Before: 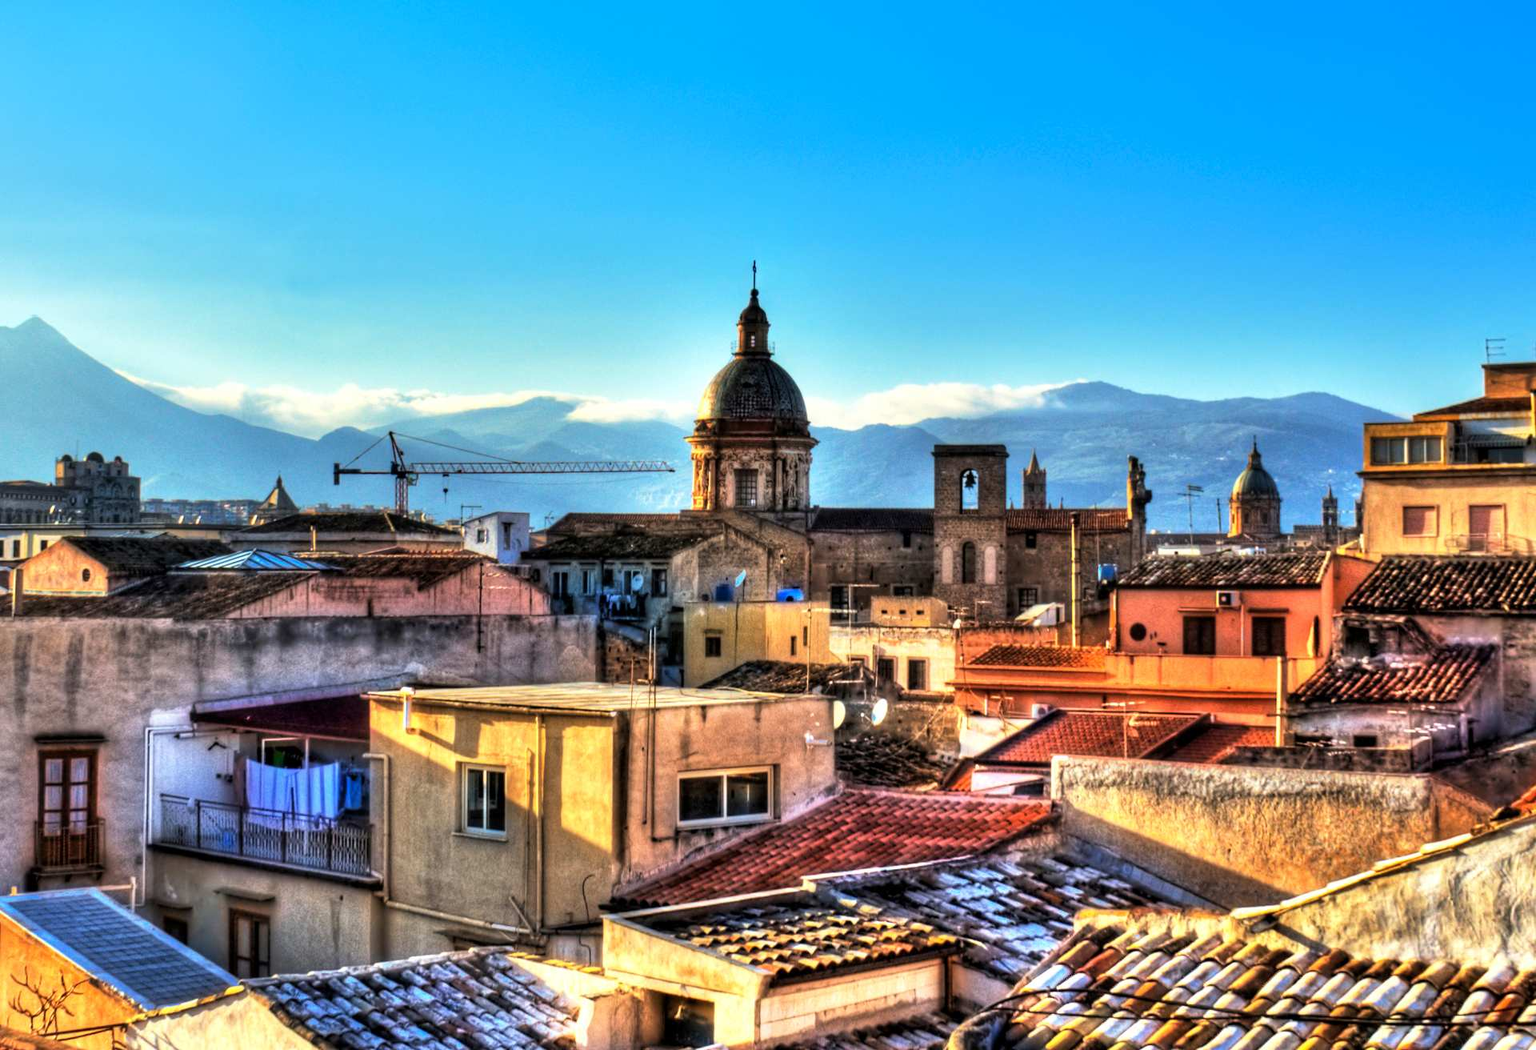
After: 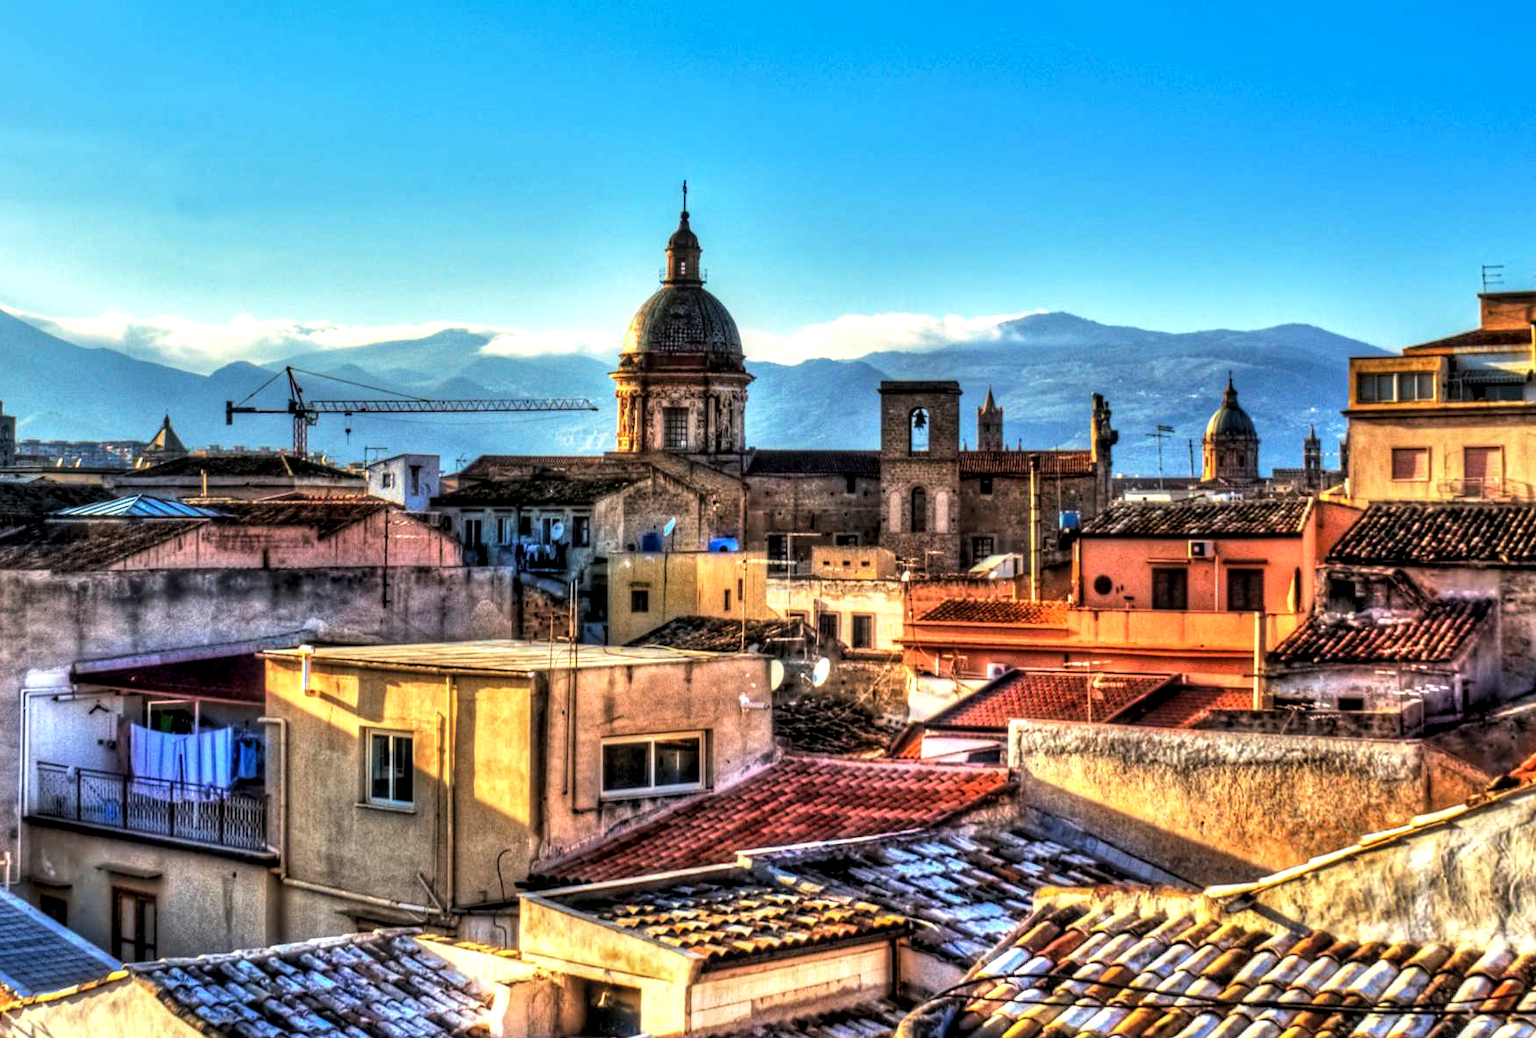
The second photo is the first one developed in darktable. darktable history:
local contrast: highlights 63%, detail 143%, midtone range 0.428
crop and rotate: left 8.275%, top 9.155%
